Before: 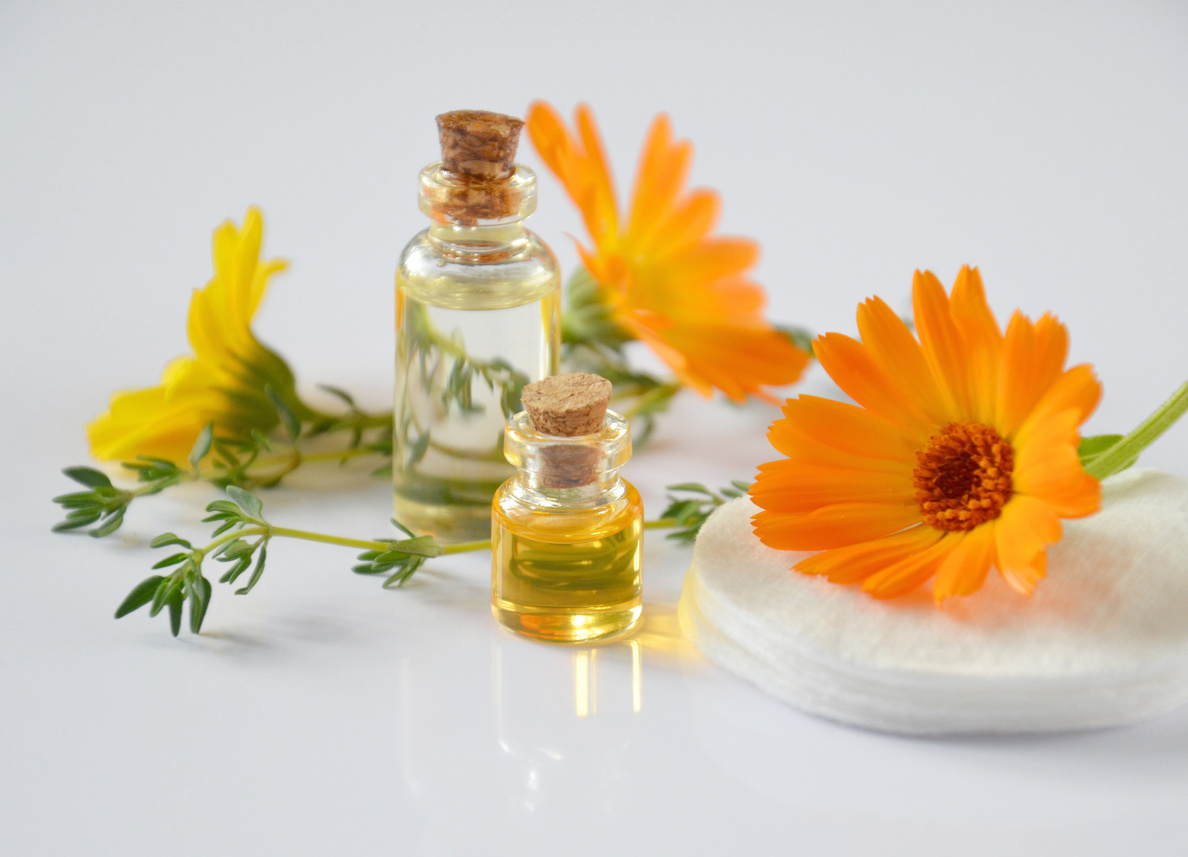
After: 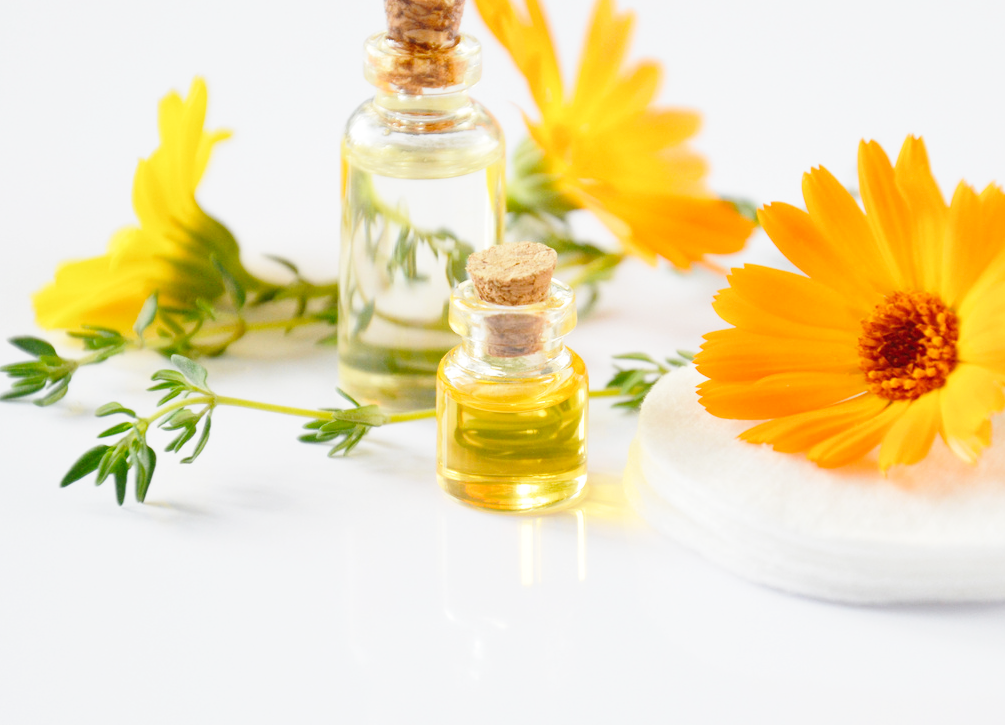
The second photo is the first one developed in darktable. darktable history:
base curve: curves: ch0 [(0, 0) (0.028, 0.03) (0.121, 0.232) (0.46, 0.748) (0.859, 0.968) (1, 1)], preserve colors none
crop and rotate: left 4.701%, top 15.381%, right 10.647%
color zones: curves: ch1 [(0, 0.469) (0.001, 0.469) (0.12, 0.446) (0.248, 0.469) (0.5, 0.5) (0.748, 0.5) (0.999, 0.469) (1, 0.469)]
tone equalizer: -8 EV -0.555 EV, edges refinement/feathering 500, mask exposure compensation -1.25 EV, preserve details no
